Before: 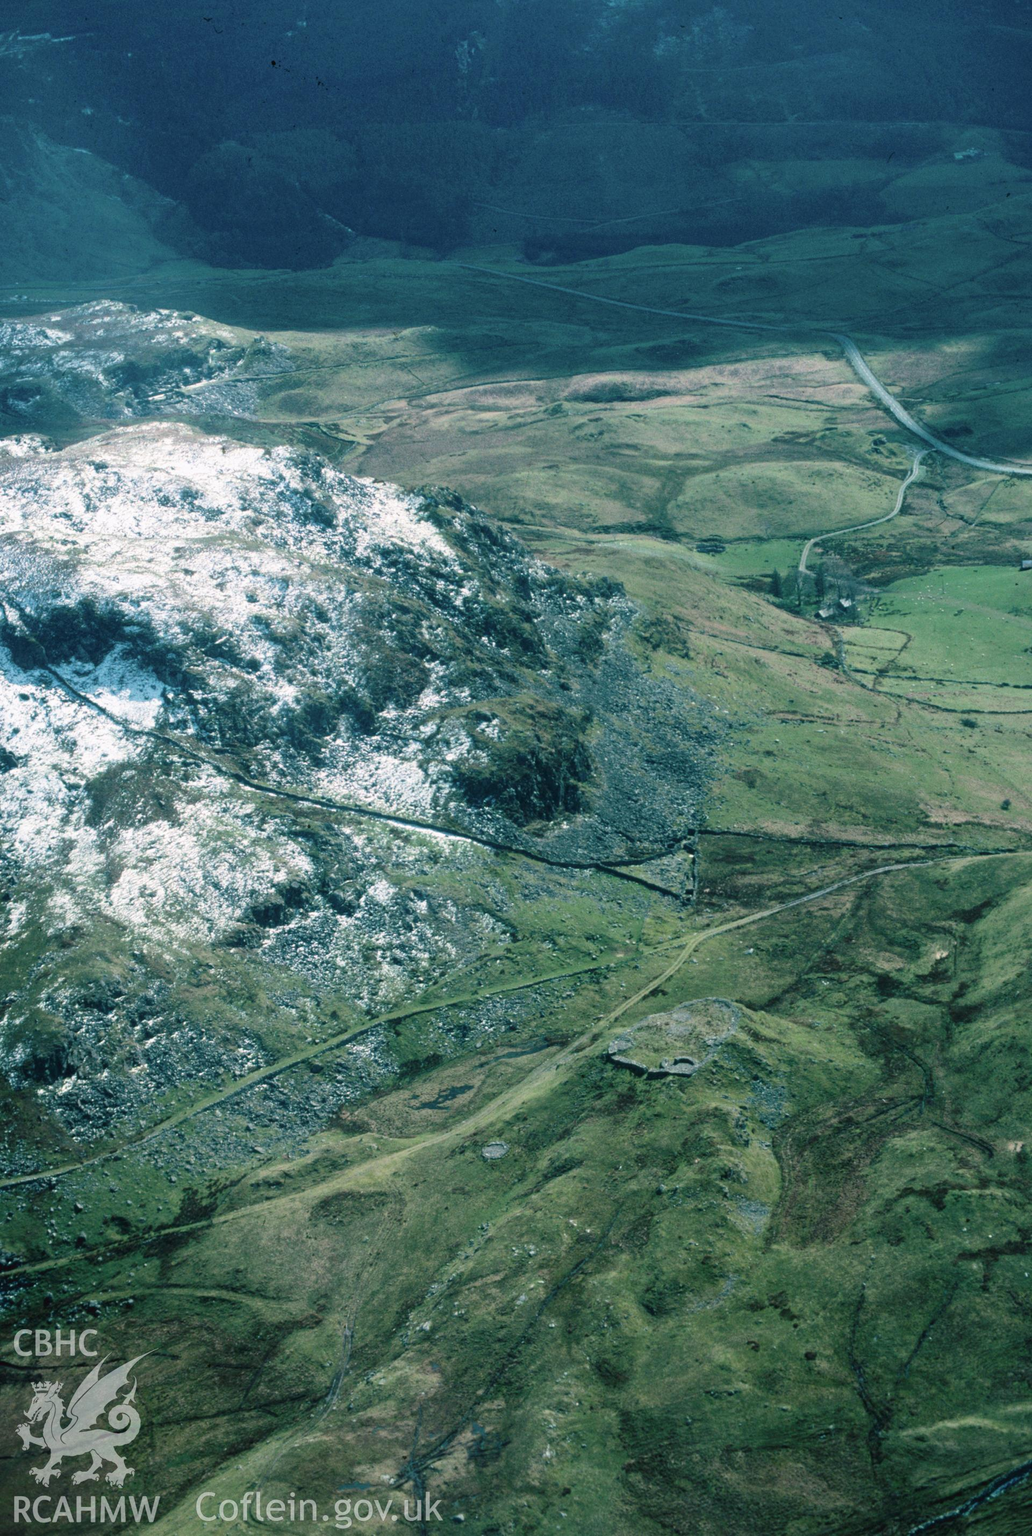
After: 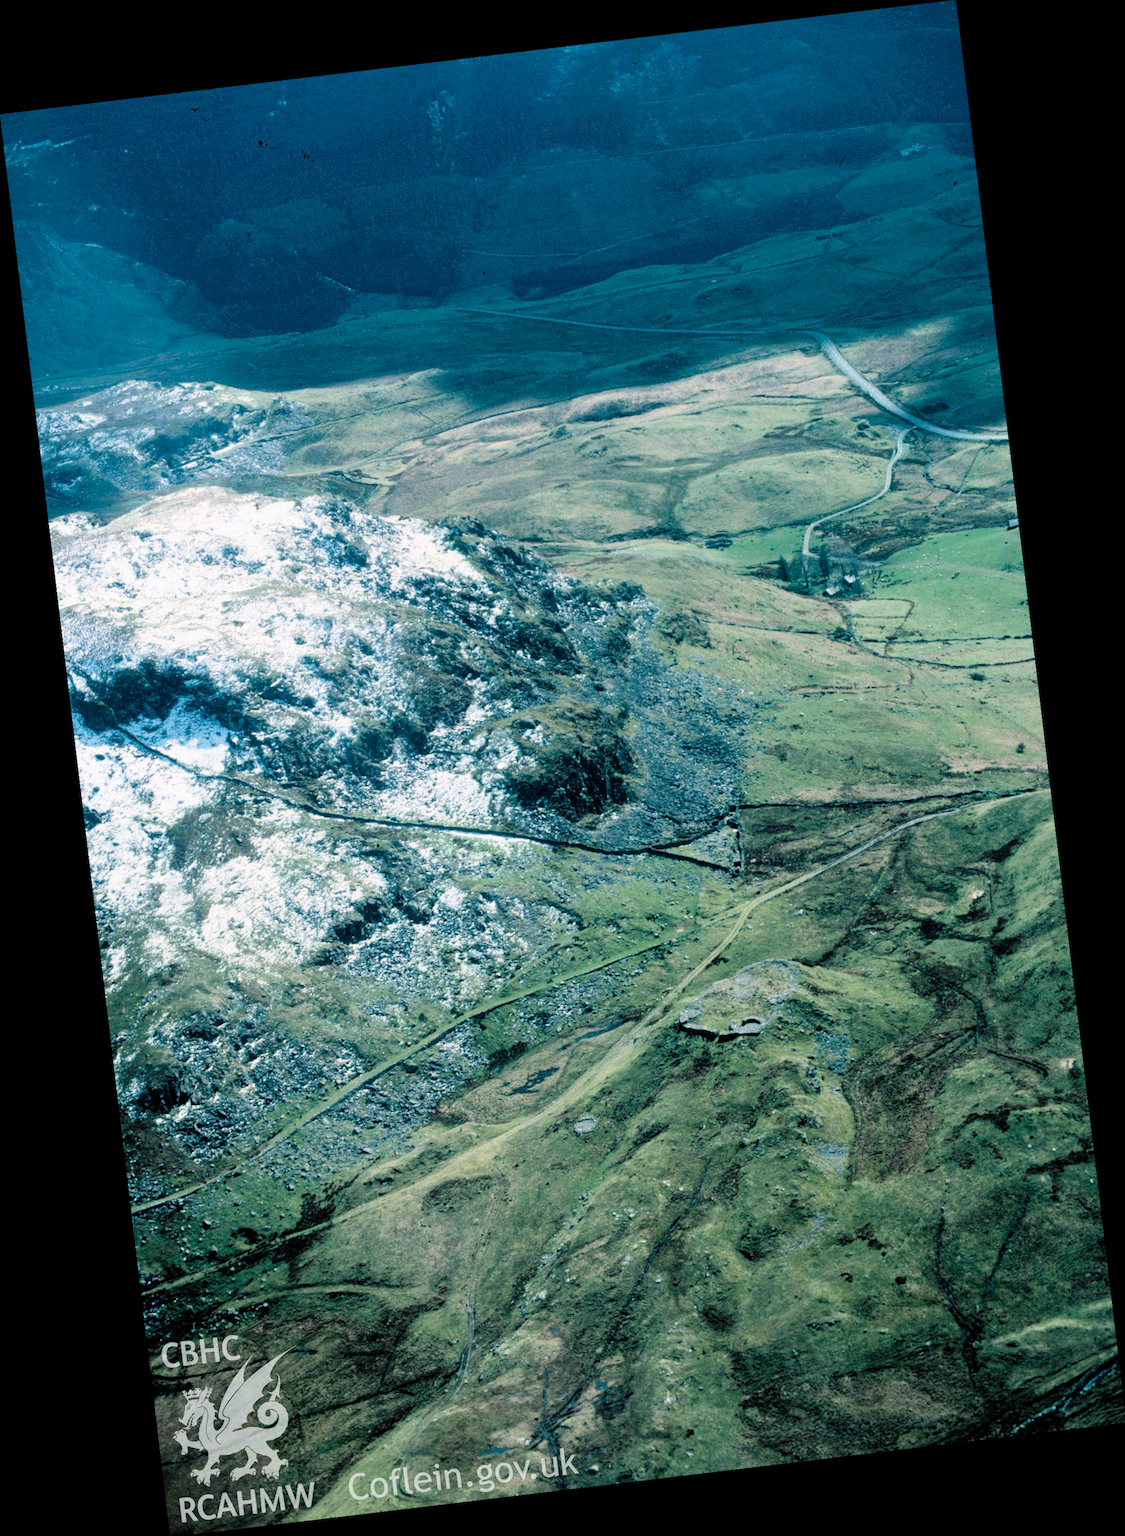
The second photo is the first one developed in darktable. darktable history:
filmic rgb: black relative exposure -3.86 EV, white relative exposure 3.48 EV, hardness 2.63, contrast 1.103
rotate and perspective: rotation -6.83°, automatic cropping off
exposure: black level correction 0, exposure 0.7 EV, compensate exposure bias true, compensate highlight preservation false
